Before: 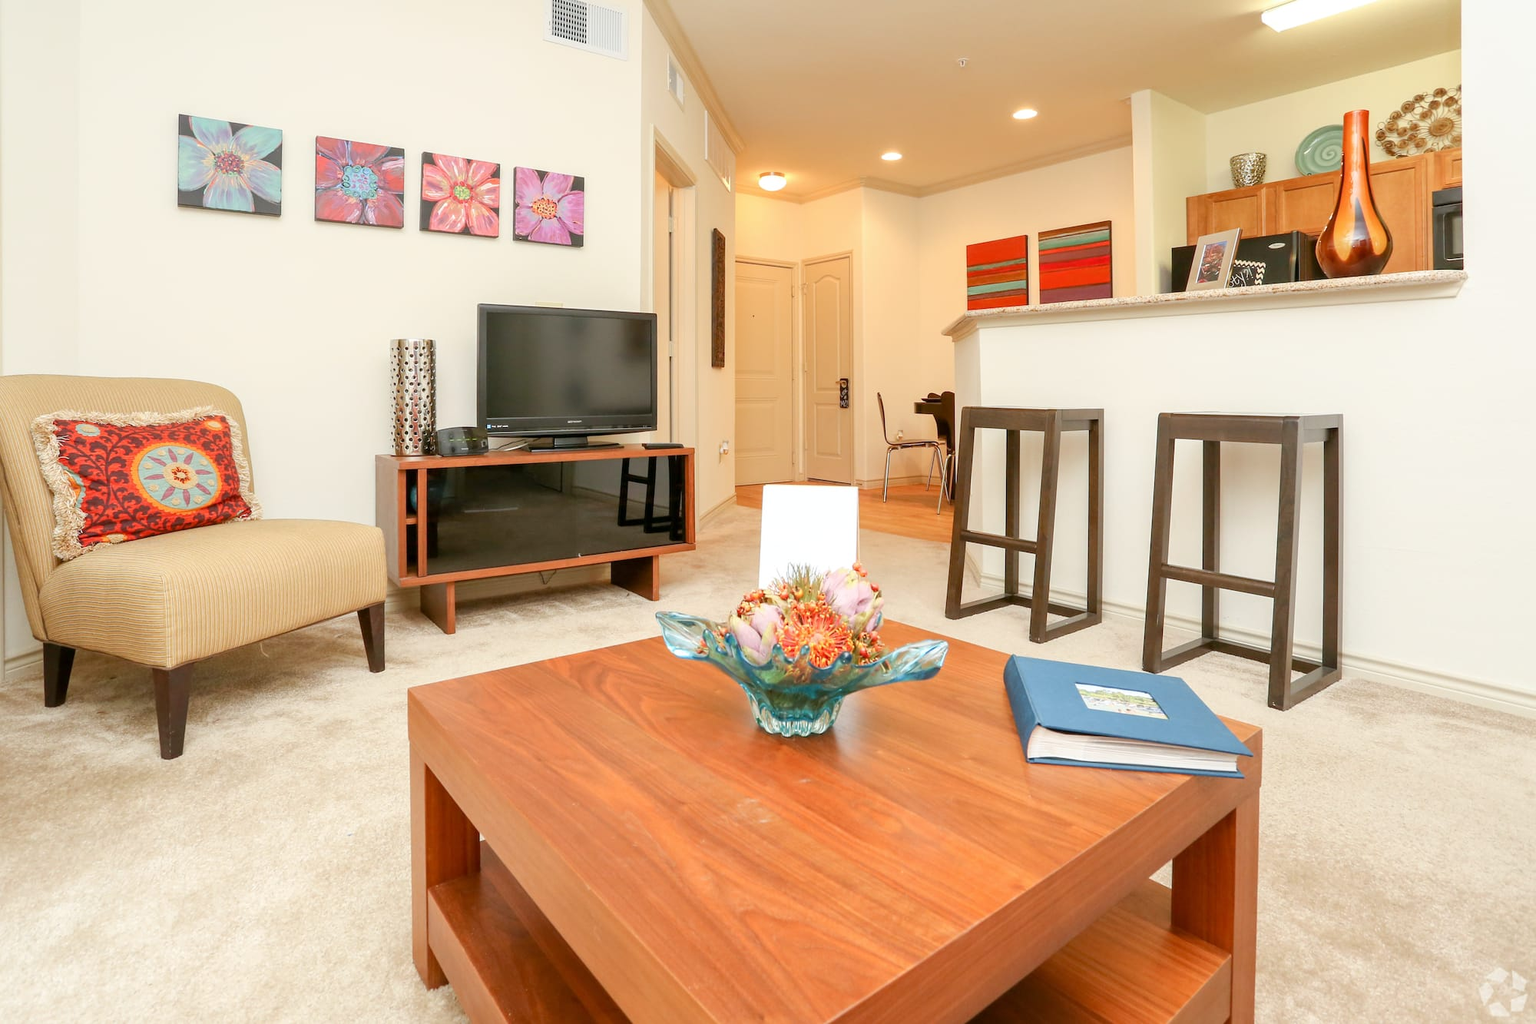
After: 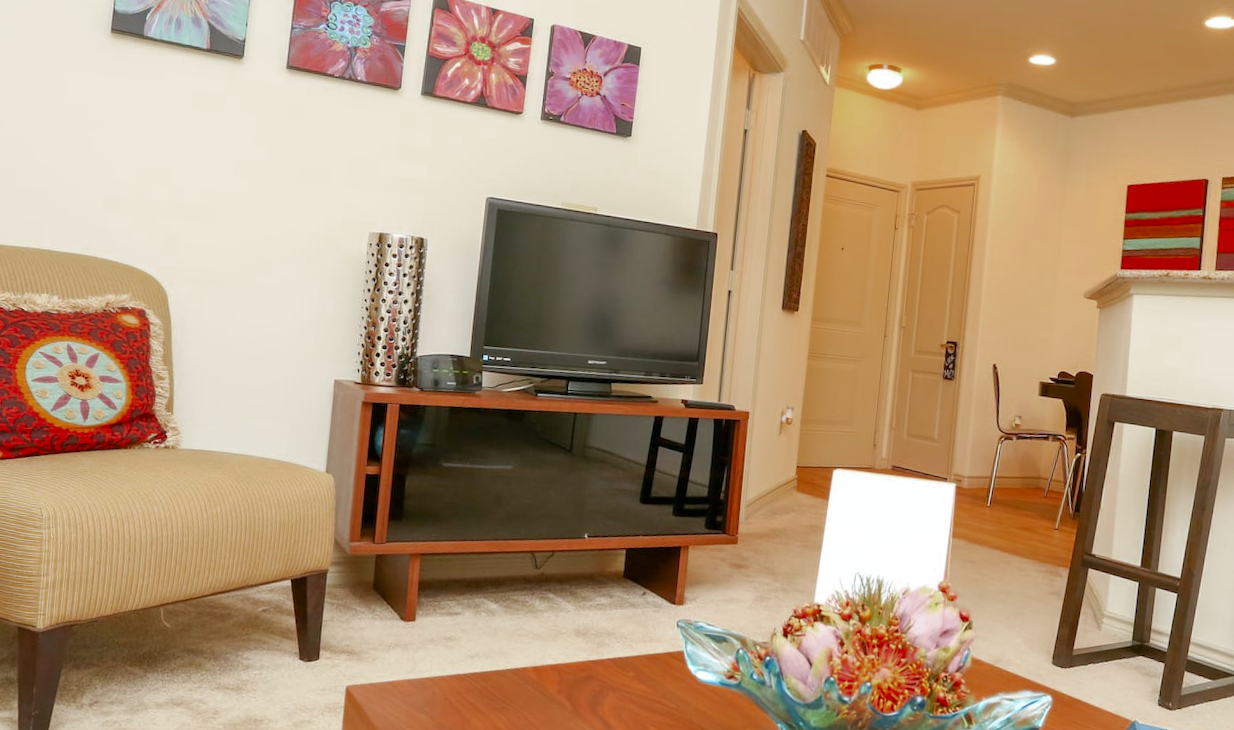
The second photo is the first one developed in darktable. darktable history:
color zones: curves: ch0 [(0.27, 0.396) (0.563, 0.504) (0.75, 0.5) (0.787, 0.307)]
crop and rotate: angle -5.72°, left 2.189%, top 6.684%, right 27.186%, bottom 30.586%
